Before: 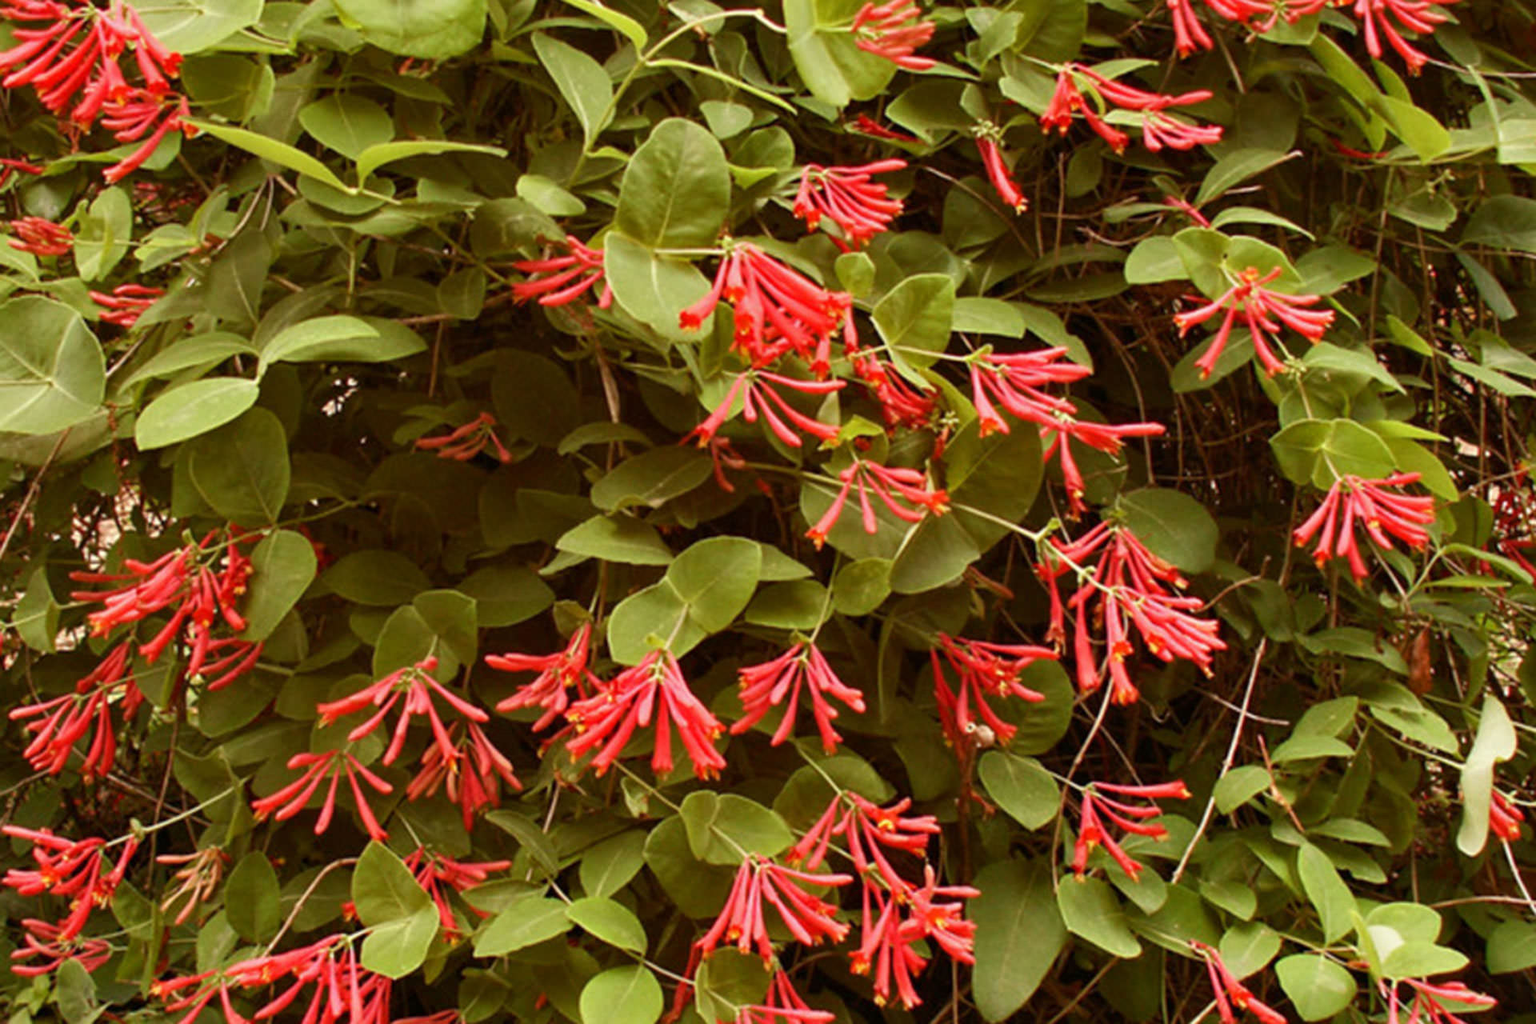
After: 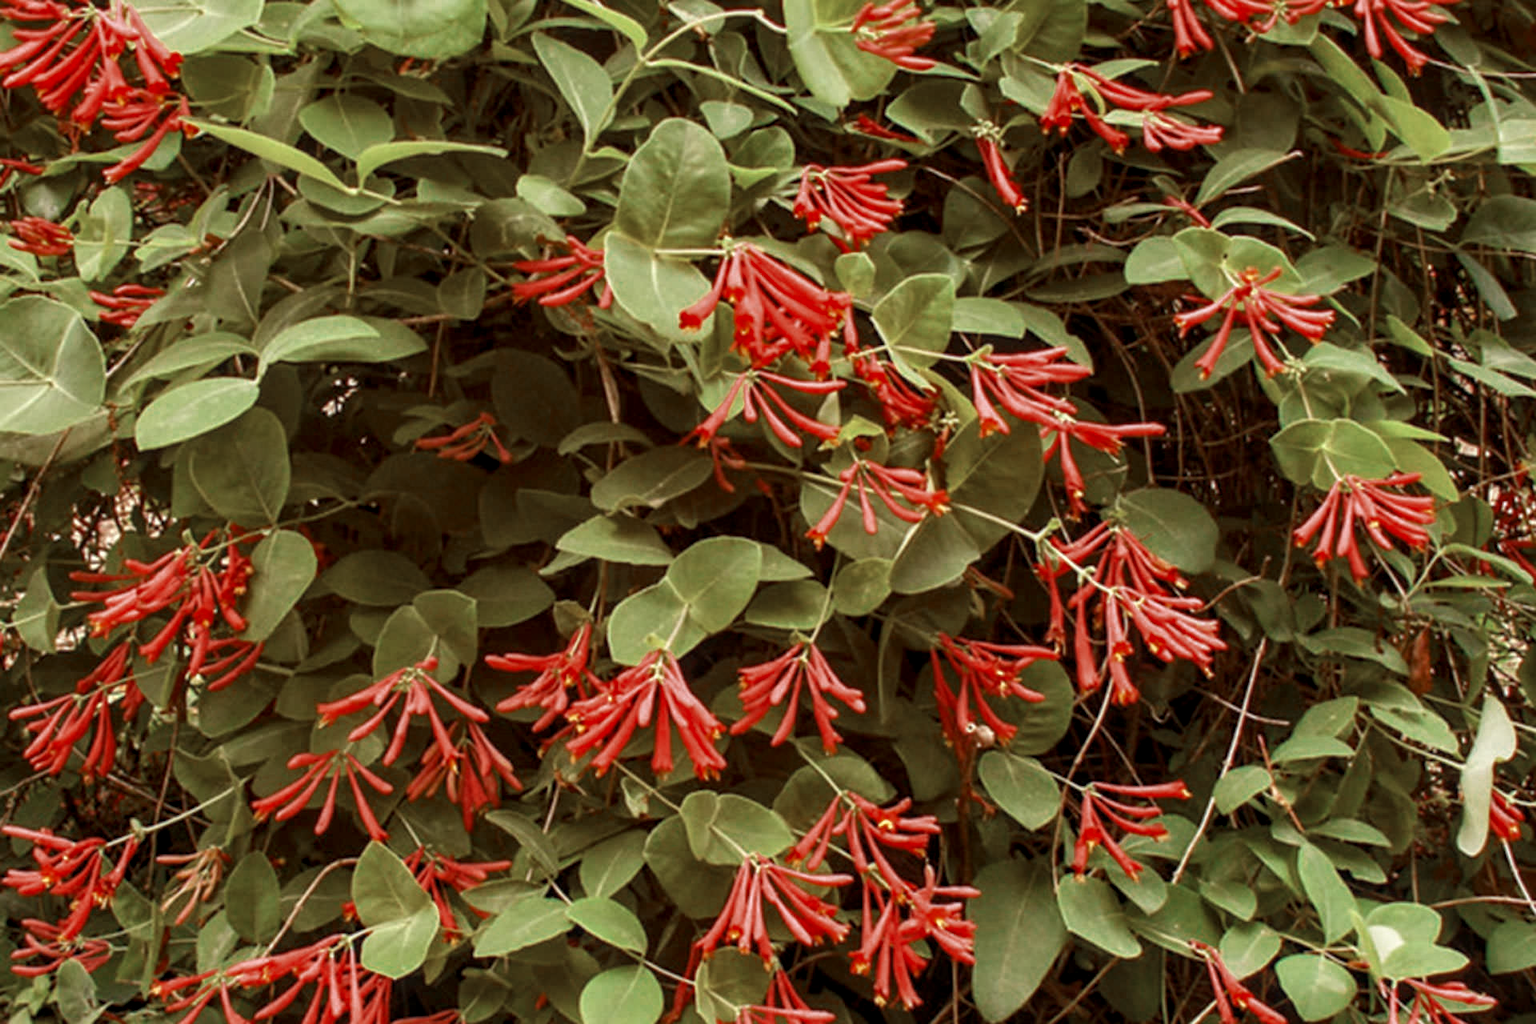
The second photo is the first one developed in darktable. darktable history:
color zones: curves: ch0 [(0, 0.5) (0.125, 0.4) (0.25, 0.5) (0.375, 0.4) (0.5, 0.4) (0.625, 0.35) (0.75, 0.35) (0.875, 0.5)]; ch1 [(0, 0.35) (0.125, 0.45) (0.25, 0.35) (0.375, 0.35) (0.5, 0.35) (0.625, 0.35) (0.75, 0.45) (0.875, 0.35)]; ch2 [(0, 0.6) (0.125, 0.5) (0.25, 0.5) (0.375, 0.6) (0.5, 0.6) (0.625, 0.5) (0.75, 0.5) (0.875, 0.5)]
local contrast: detail 130%
